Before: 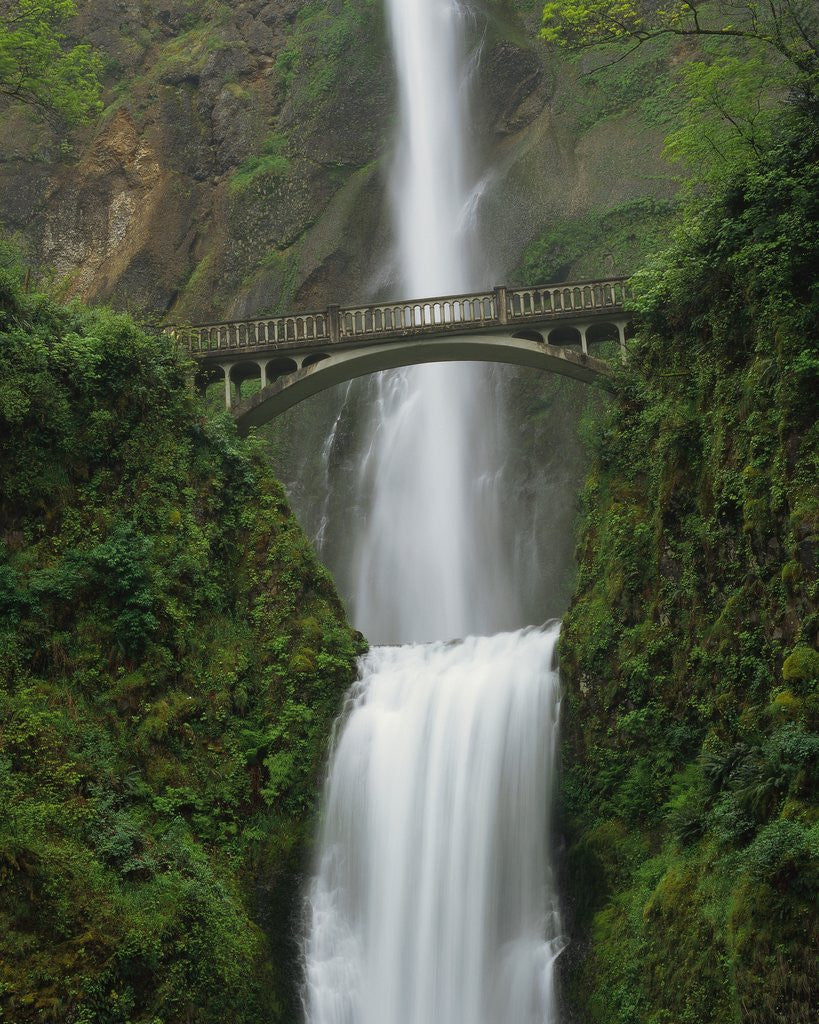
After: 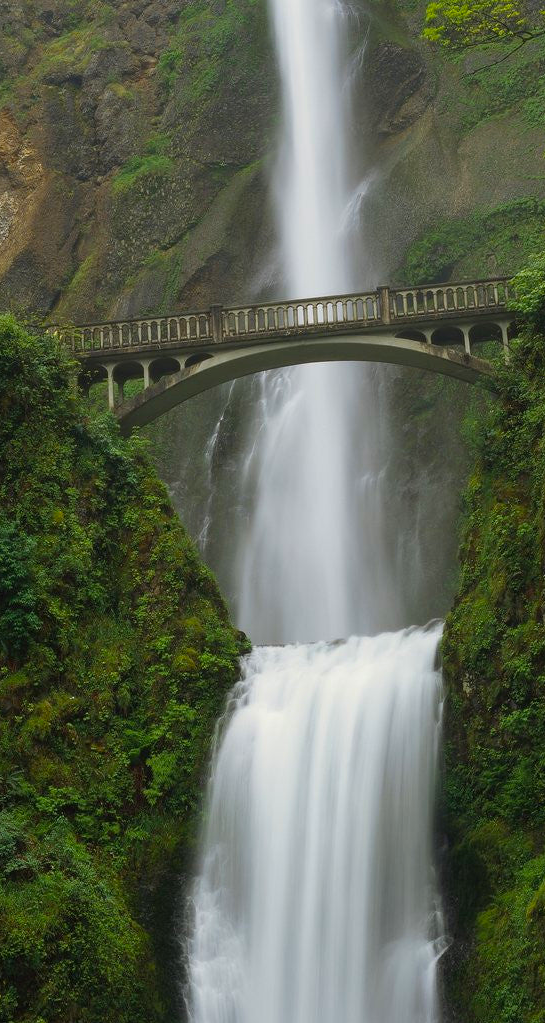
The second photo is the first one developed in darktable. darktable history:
color balance rgb: perceptual saturation grading › global saturation 20%, global vibrance 10%
crop and rotate: left 14.292%, right 19.041%
